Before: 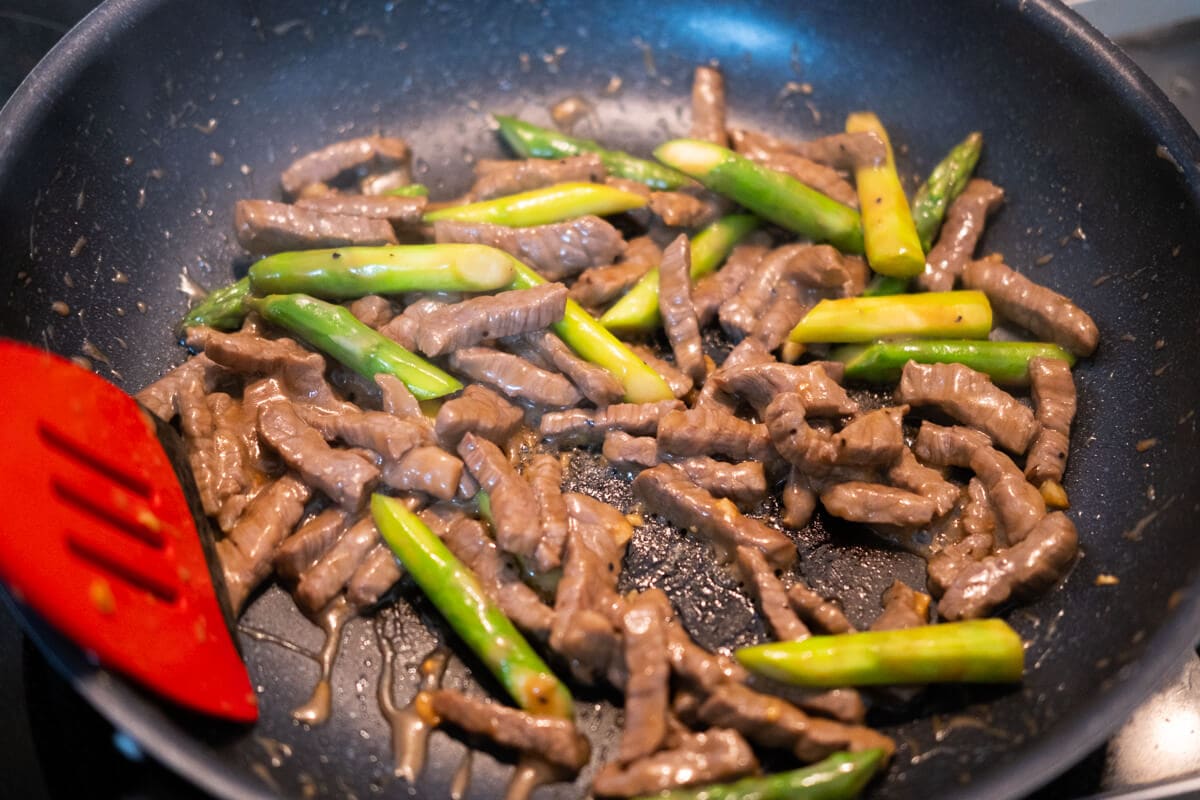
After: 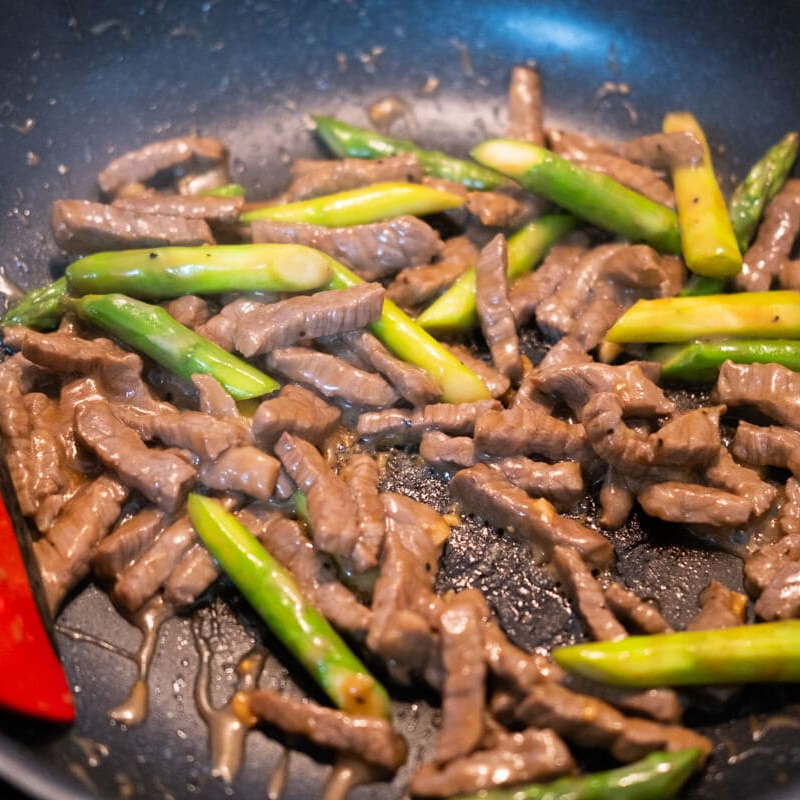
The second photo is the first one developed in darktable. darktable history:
crop and rotate: left 15.3%, right 17.988%
